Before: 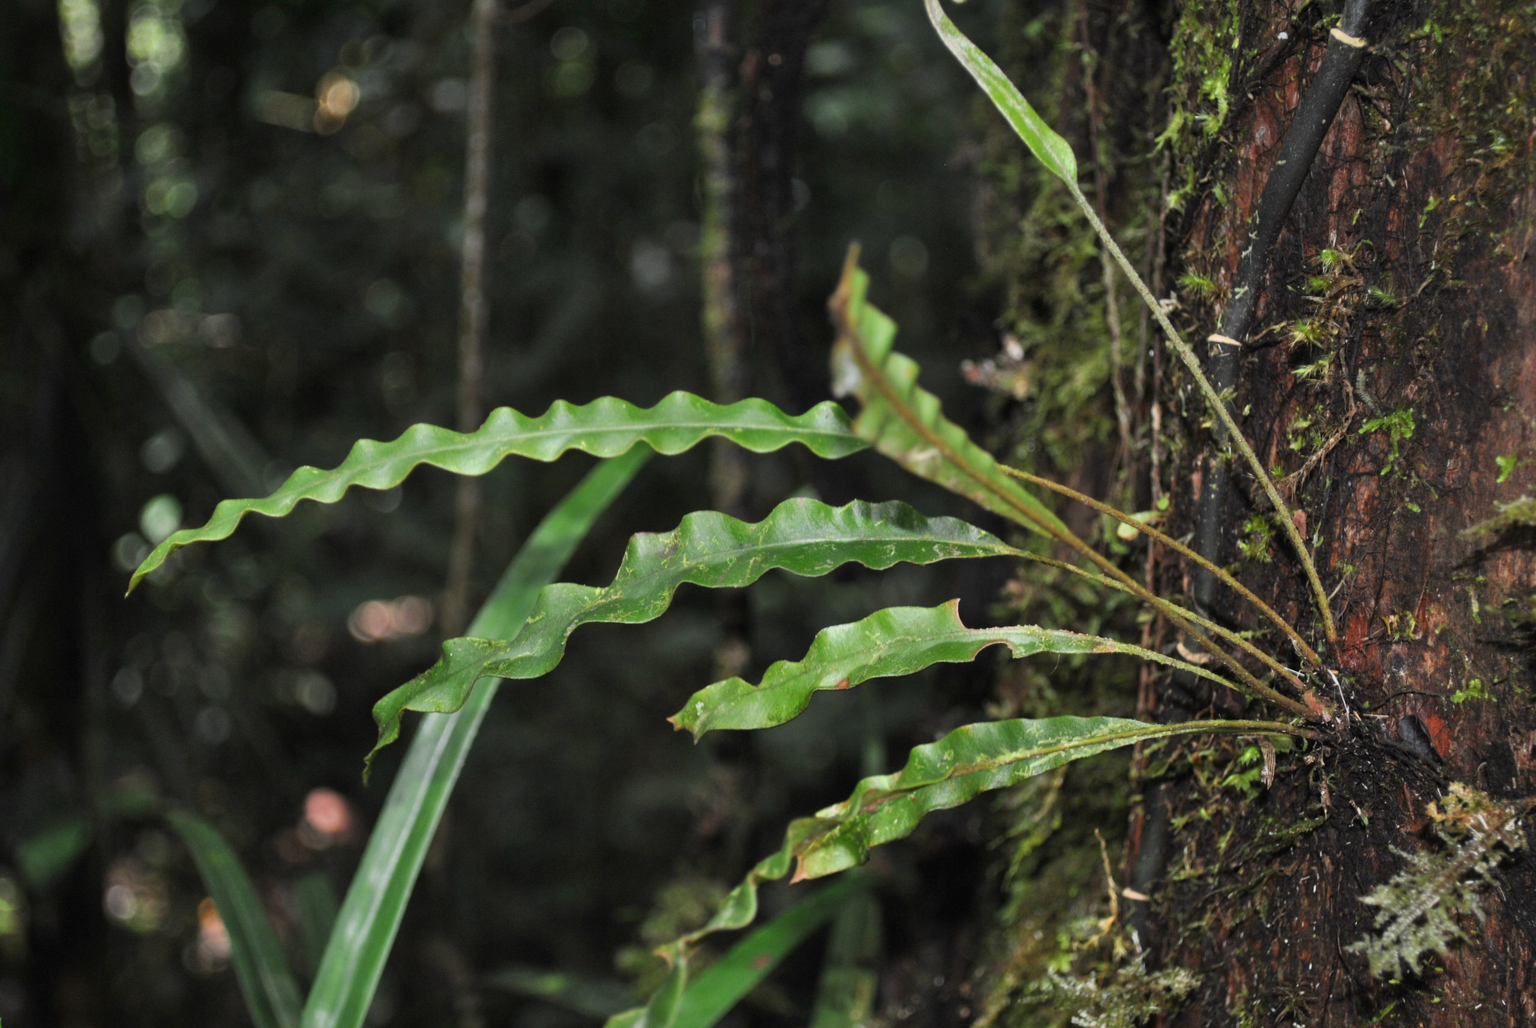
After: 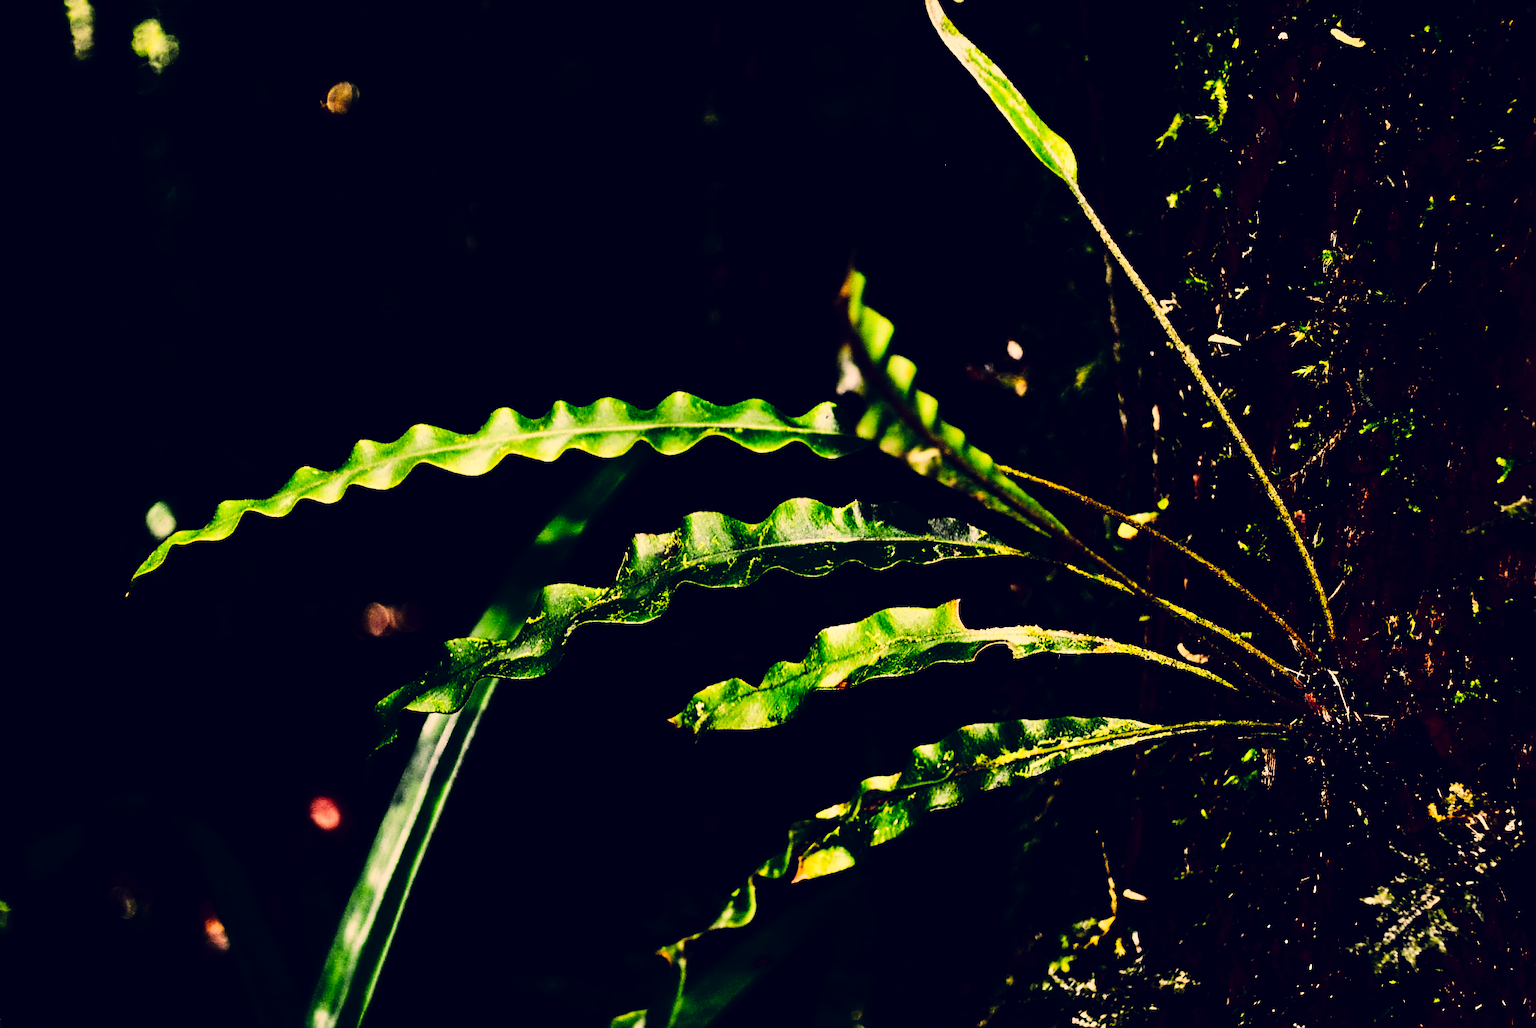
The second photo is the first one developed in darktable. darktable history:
sharpen: on, module defaults
contrast brightness saturation: contrast 0.77, brightness -1, saturation 1
color correction: highlights a* 19.59, highlights b* 27.49, shadows a* 3.46, shadows b* -17.28, saturation 0.73
tone curve: curves: ch0 [(0, 0) (0.003, 0.002) (0.011, 0.006) (0.025, 0.014) (0.044, 0.02) (0.069, 0.027) (0.1, 0.036) (0.136, 0.05) (0.177, 0.081) (0.224, 0.118) (0.277, 0.183) (0.335, 0.262) (0.399, 0.351) (0.468, 0.456) (0.543, 0.571) (0.623, 0.692) (0.709, 0.795) (0.801, 0.88) (0.898, 0.948) (1, 1)], preserve colors none
